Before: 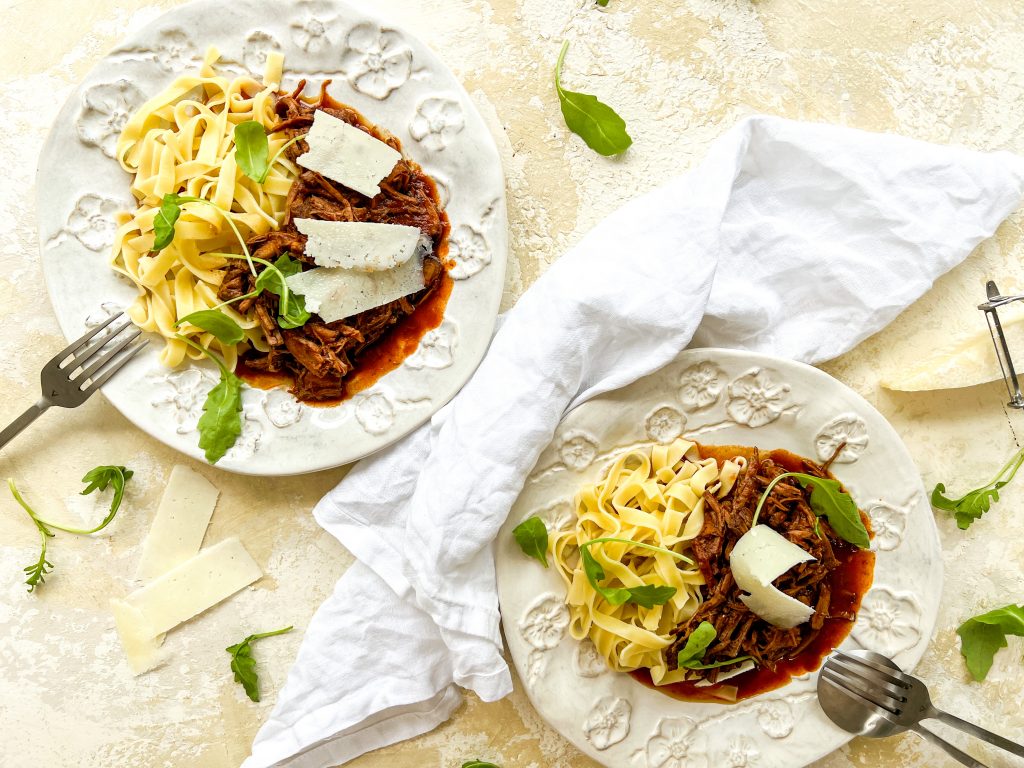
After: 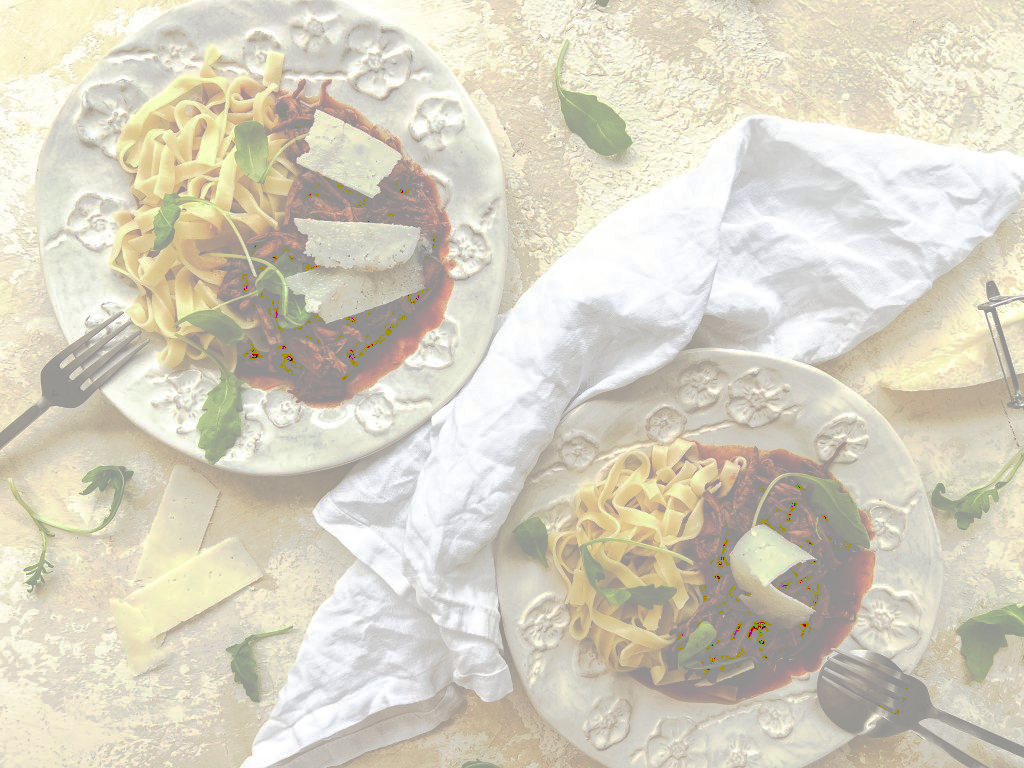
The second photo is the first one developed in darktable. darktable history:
tone curve: curves: ch0 [(0, 0) (0.003, 0.6) (0.011, 0.6) (0.025, 0.601) (0.044, 0.601) (0.069, 0.601) (0.1, 0.601) (0.136, 0.602) (0.177, 0.605) (0.224, 0.609) (0.277, 0.615) (0.335, 0.625) (0.399, 0.633) (0.468, 0.654) (0.543, 0.676) (0.623, 0.71) (0.709, 0.753) (0.801, 0.802) (0.898, 0.85) (1, 1)], preserve colors none
